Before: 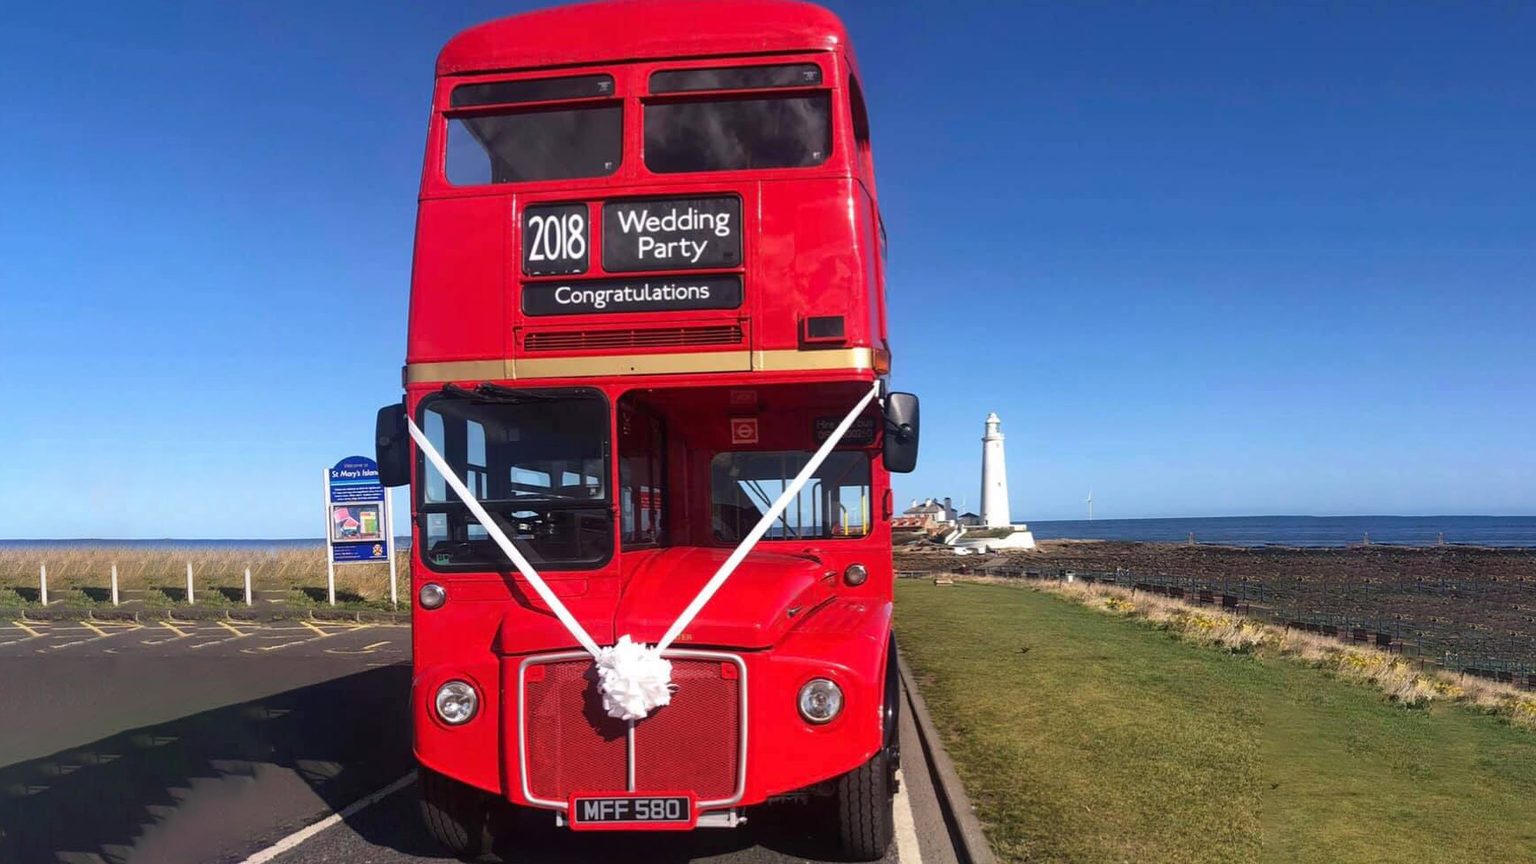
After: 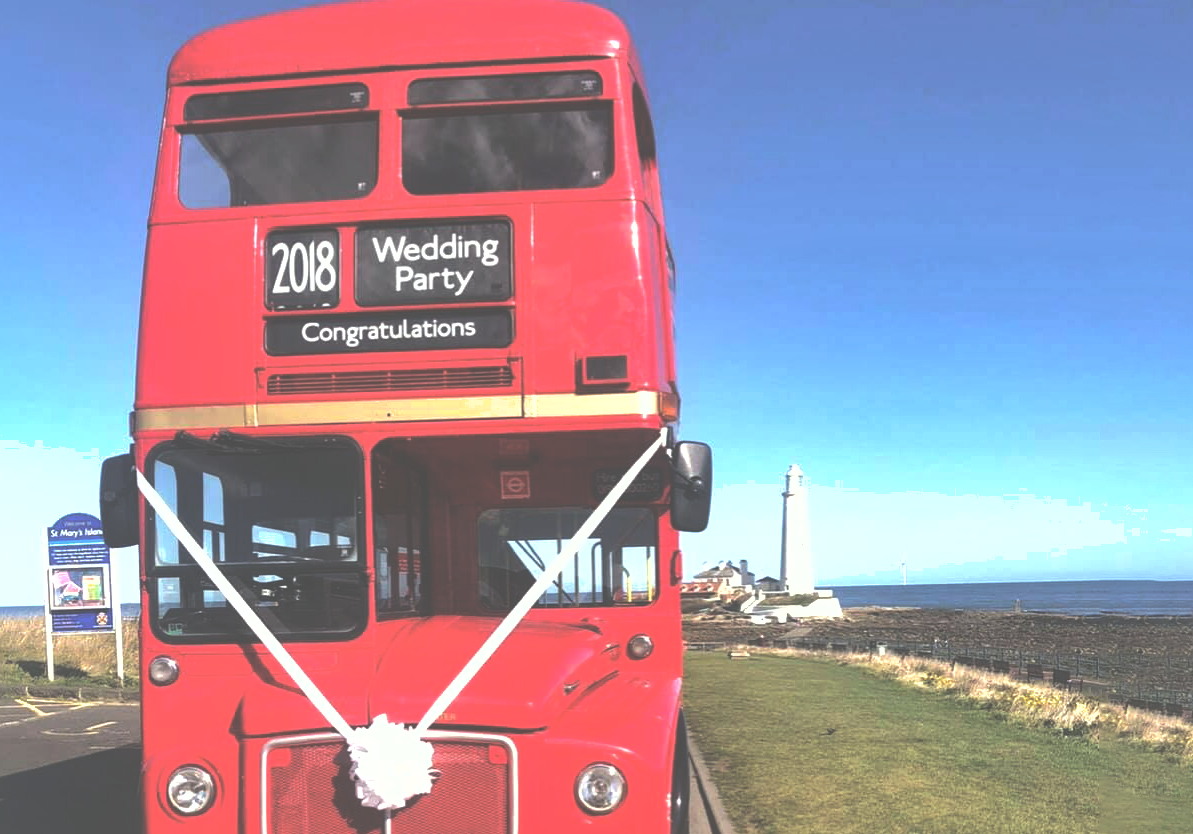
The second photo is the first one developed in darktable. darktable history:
color correction: highlights a* -2.66, highlights b* 2.36
shadows and highlights: on, module defaults
crop: left 18.717%, right 12.278%, bottom 14.105%
tone equalizer: -8 EV -1.09 EV, -7 EV -0.981 EV, -6 EV -0.87 EV, -5 EV -0.556 EV, -3 EV 0.57 EV, -2 EV 0.882 EV, -1 EV 1.01 EV, +0 EV 1.06 EV, edges refinement/feathering 500, mask exposure compensation -1.57 EV, preserve details no
exposure: black level correction -0.086, compensate highlight preservation false
